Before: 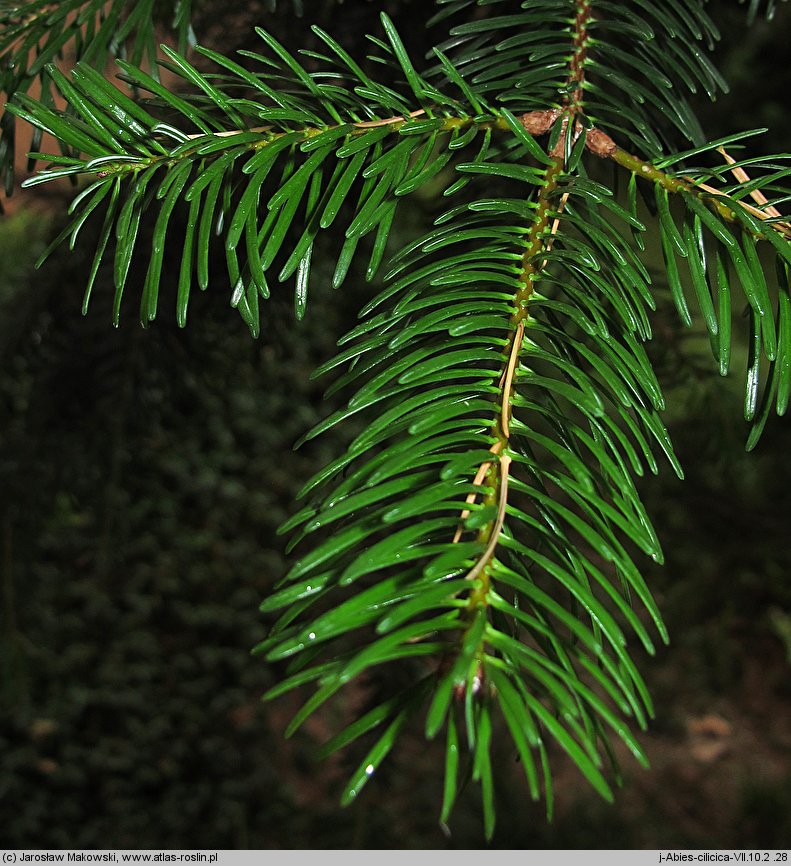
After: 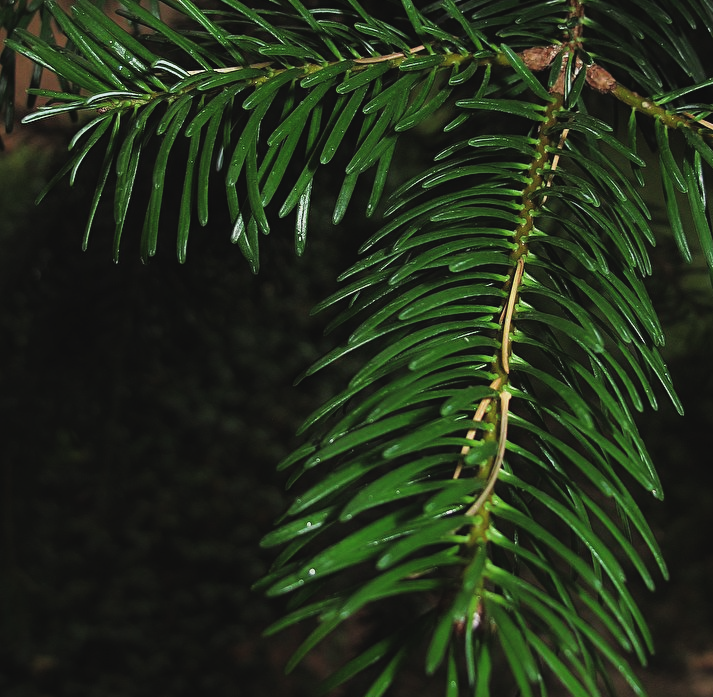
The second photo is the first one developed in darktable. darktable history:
crop: top 7.499%, right 9.823%, bottom 11.965%
tone equalizer: -8 EV -1.05 EV, -7 EV -1.02 EV, -6 EV -0.829 EV, -5 EV -0.558 EV, -3 EV 0.568 EV, -2 EV 0.875 EV, -1 EV 1.01 EV, +0 EV 1.07 EV
exposure: black level correction -0.016, exposure -1.11 EV, compensate highlight preservation false
